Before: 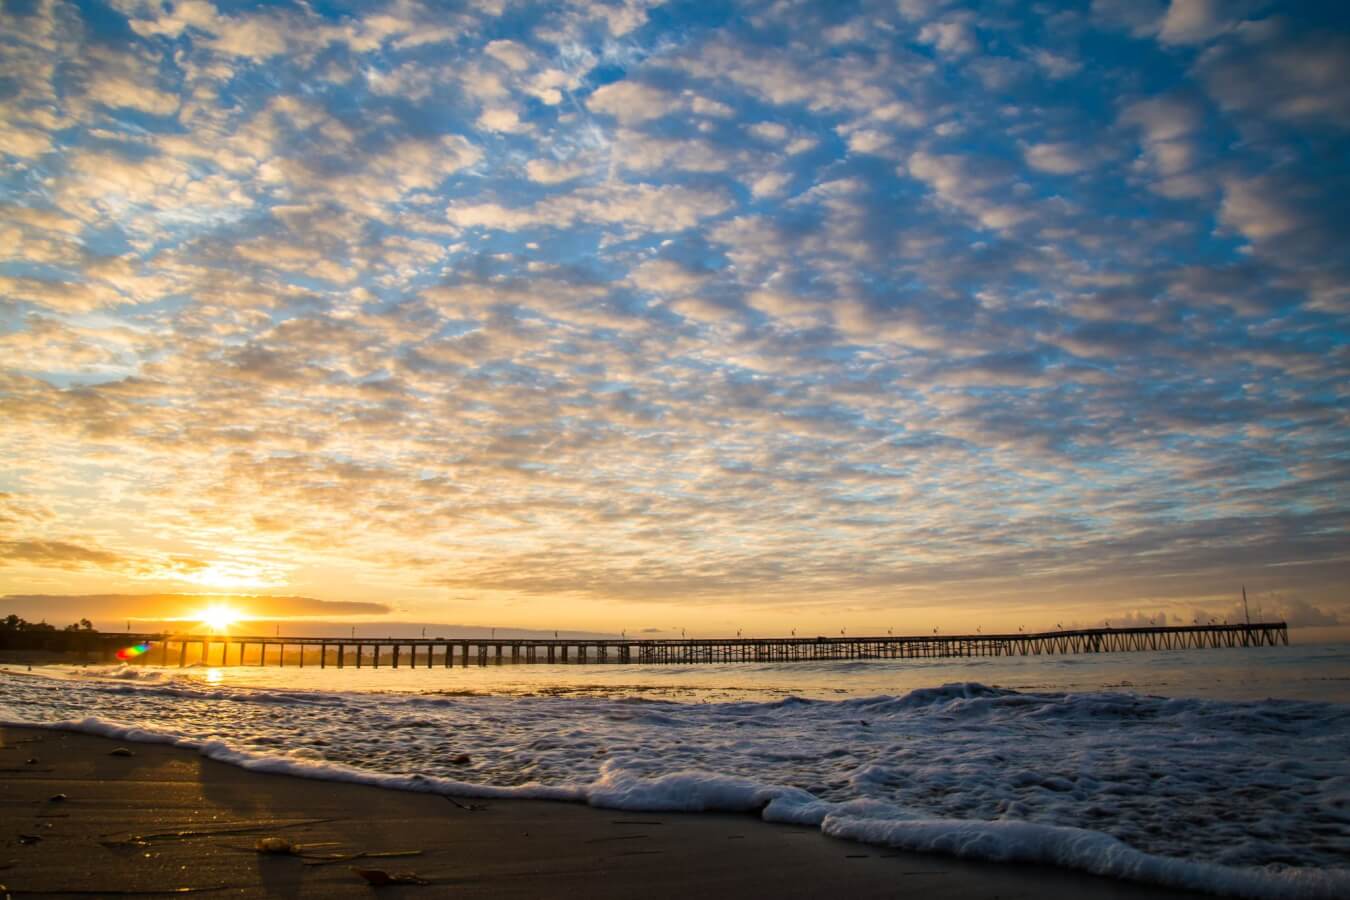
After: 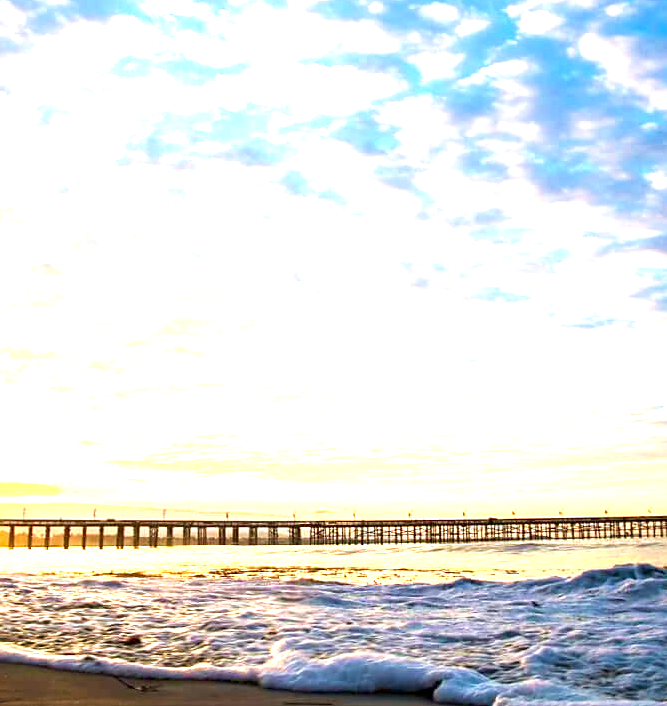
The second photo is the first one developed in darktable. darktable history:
exposure: black level correction 0.002, exposure 1.999 EV, compensate highlight preservation false
velvia: strength 40.34%
crop and rotate: angle 0.019°, left 24.424%, top 13.211%, right 26.083%, bottom 8.284%
local contrast: mode bilateral grid, contrast 15, coarseness 36, detail 105%, midtone range 0.2
sharpen: radius 1.442, amount 0.407, threshold 1.604
